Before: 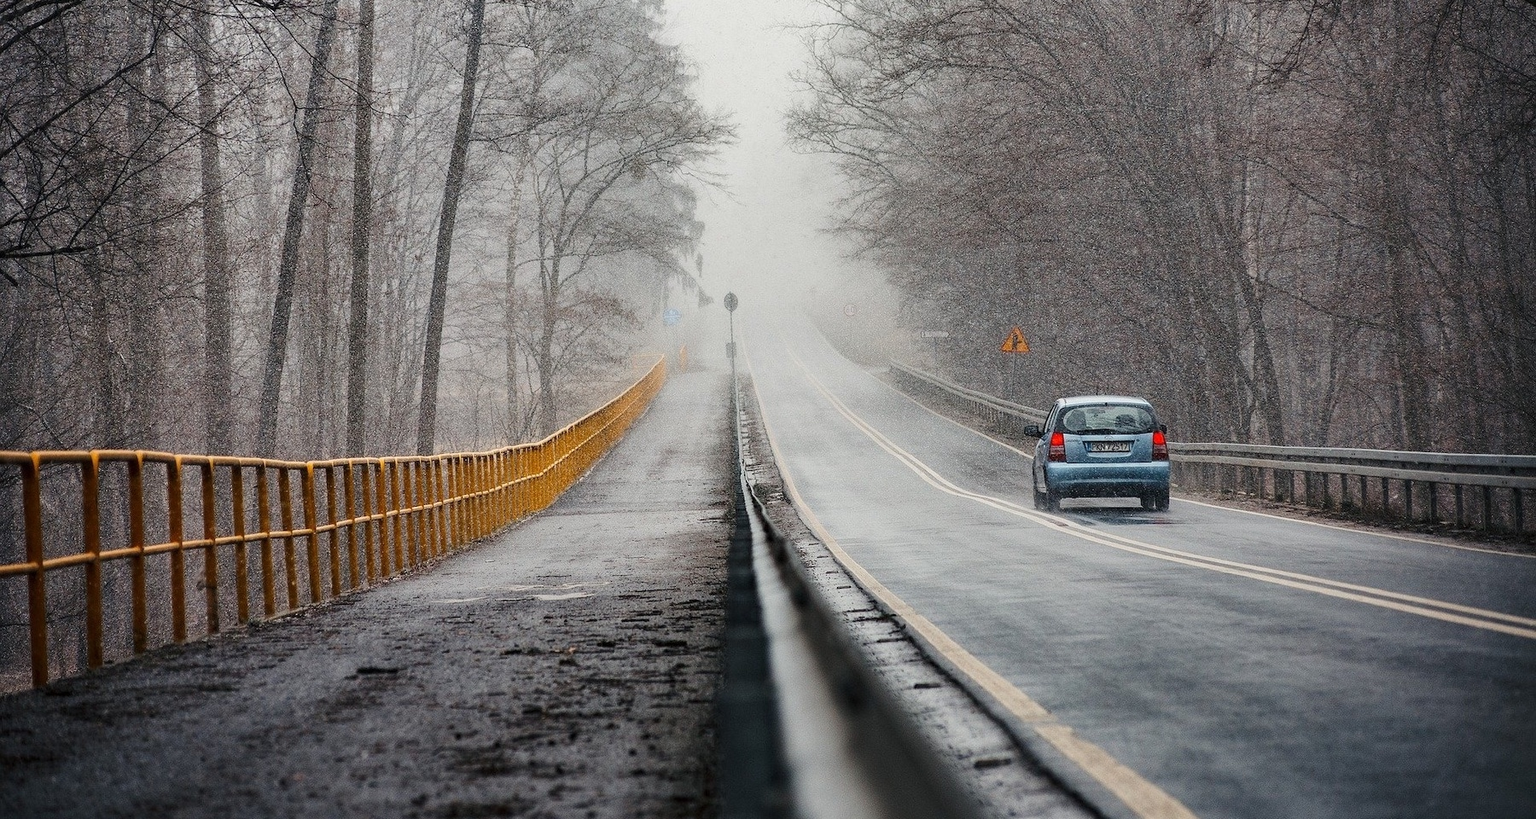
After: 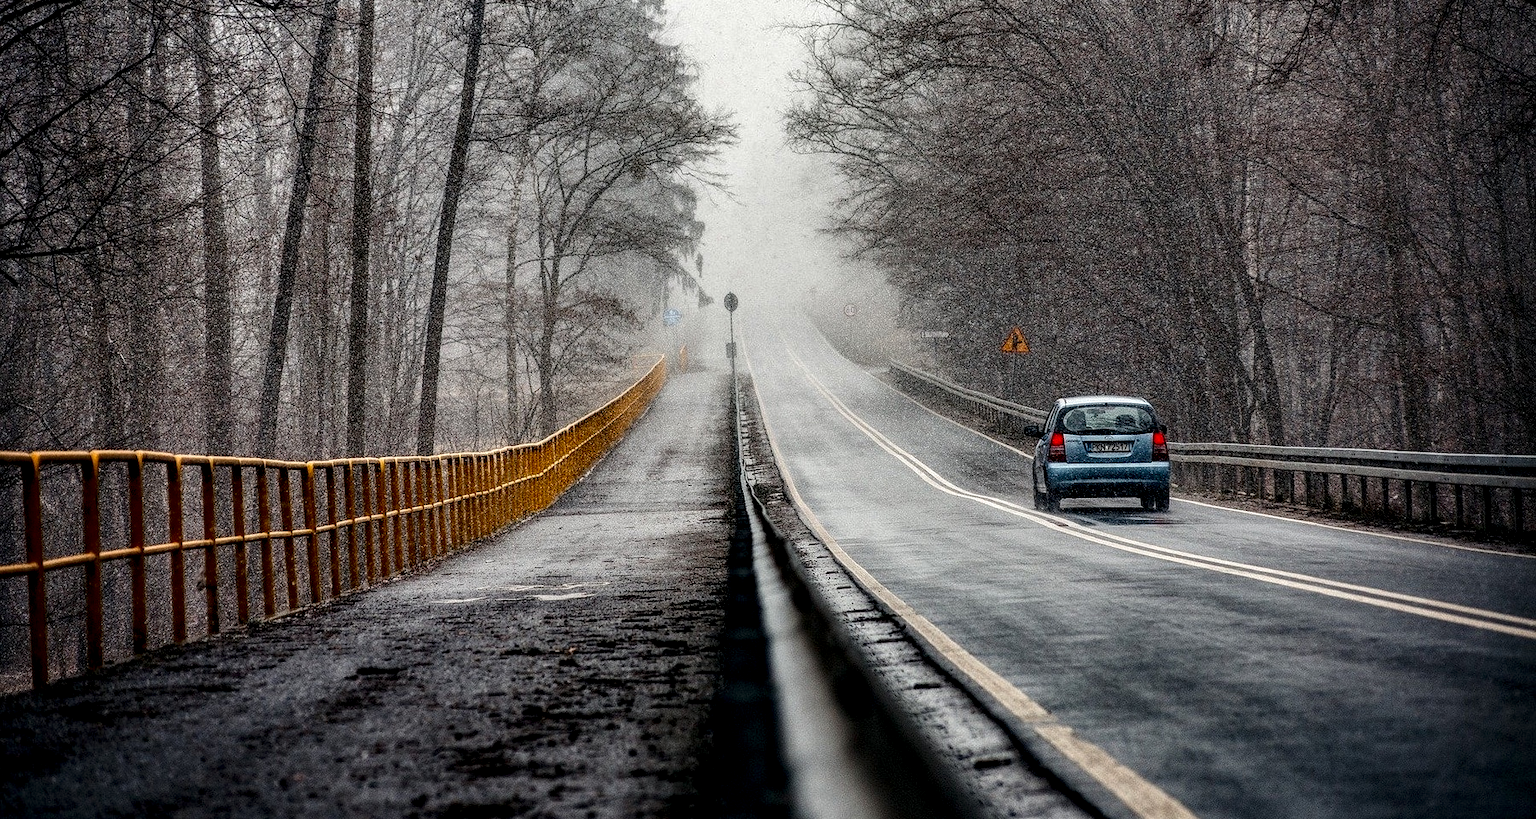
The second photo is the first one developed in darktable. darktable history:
white balance: red 1, blue 1
contrast brightness saturation: brightness -0.2, saturation 0.08
rgb curve: mode RGB, independent channels
local contrast: highlights 79%, shadows 56%, detail 175%, midtone range 0.428
